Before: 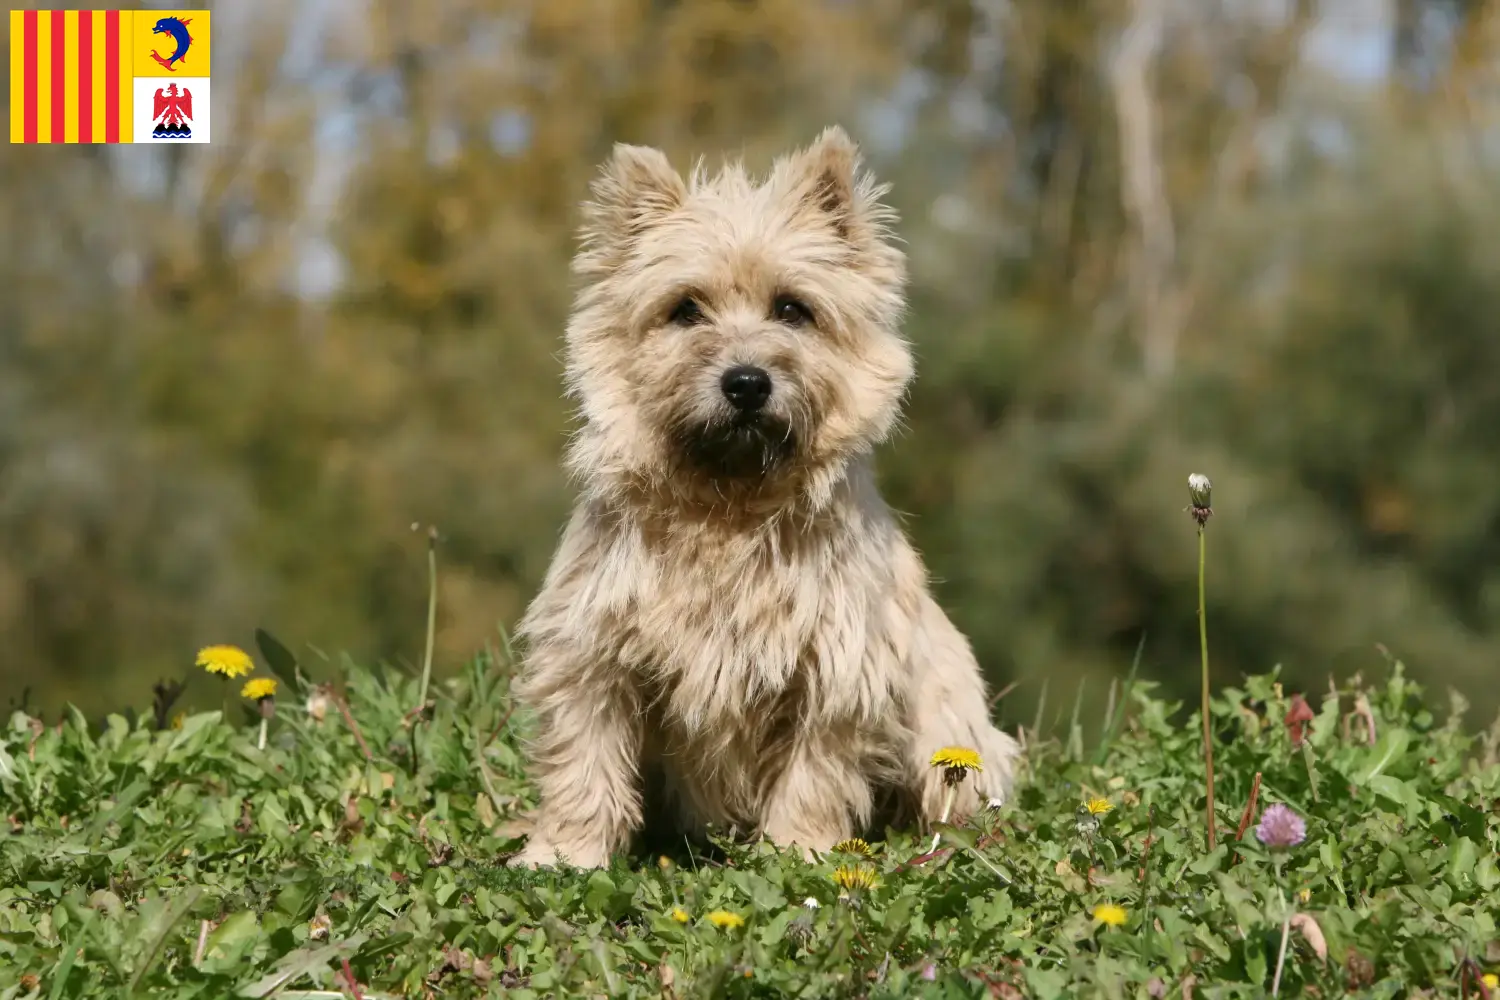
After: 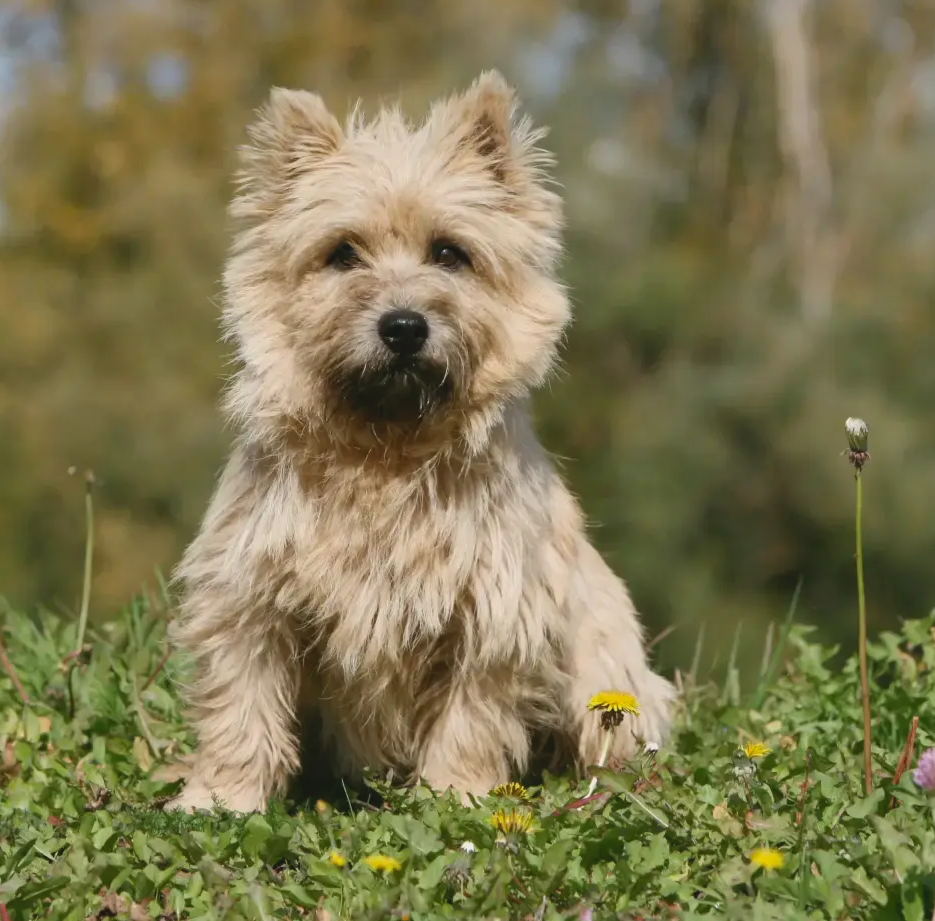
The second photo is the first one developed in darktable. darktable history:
crop and rotate: left 22.918%, top 5.629%, right 14.711%, bottom 2.247%
contrast brightness saturation: contrast -0.11
